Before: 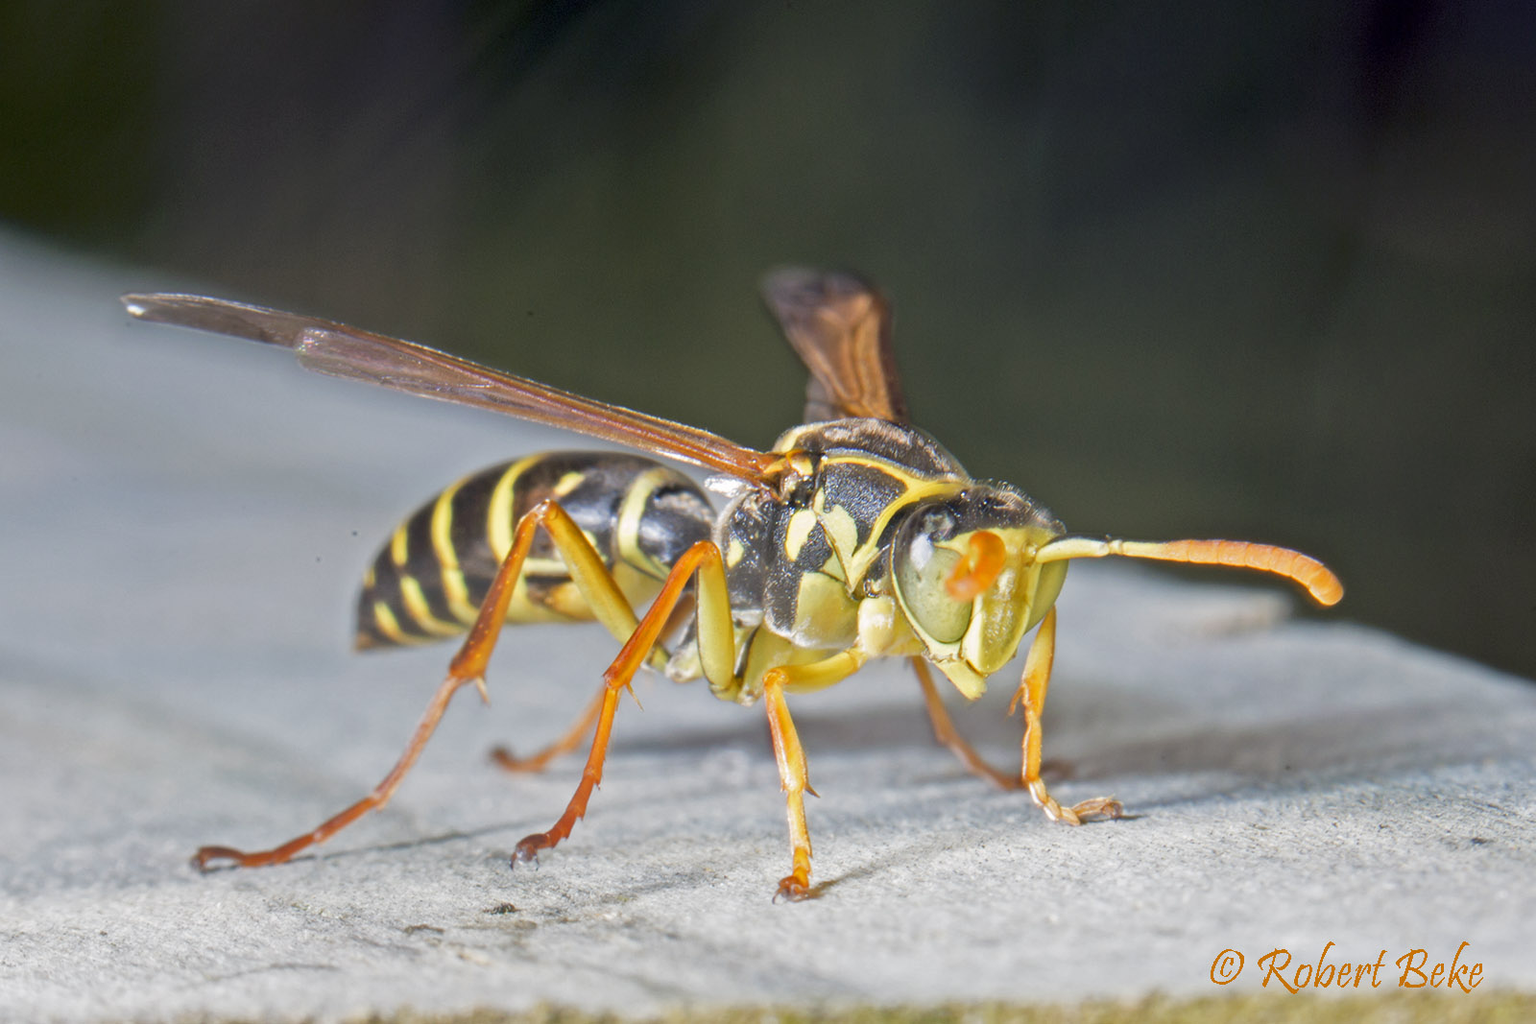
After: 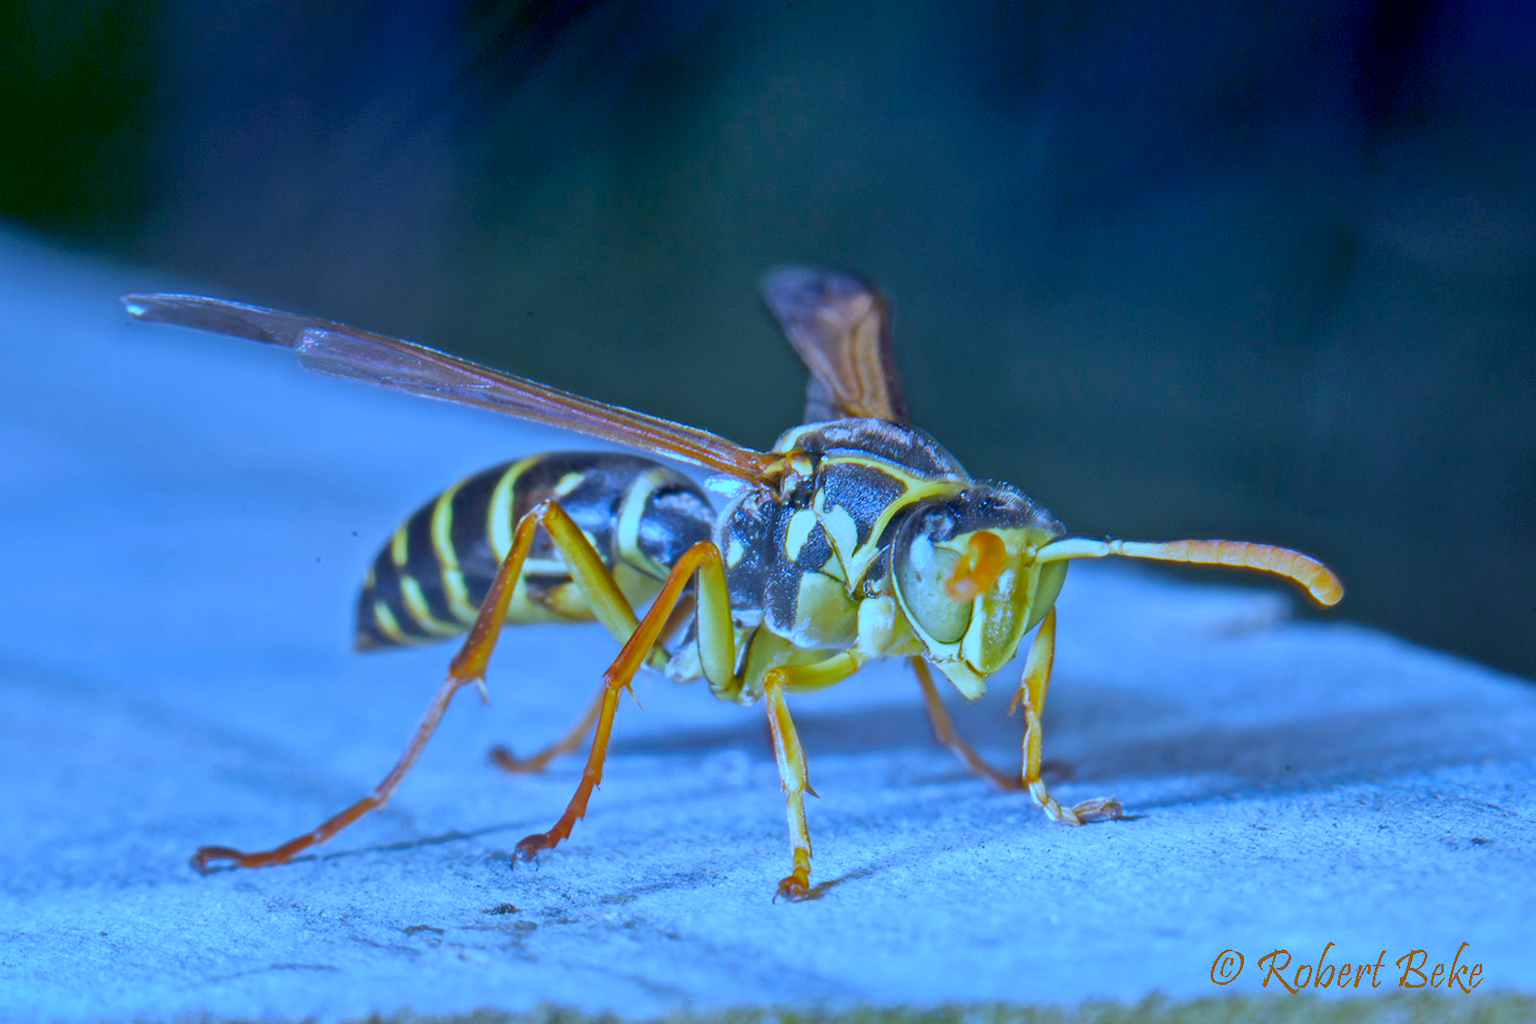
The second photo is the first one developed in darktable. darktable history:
contrast brightness saturation: brightness -0.09
white balance: red 0.766, blue 1.537
shadows and highlights: on, module defaults
